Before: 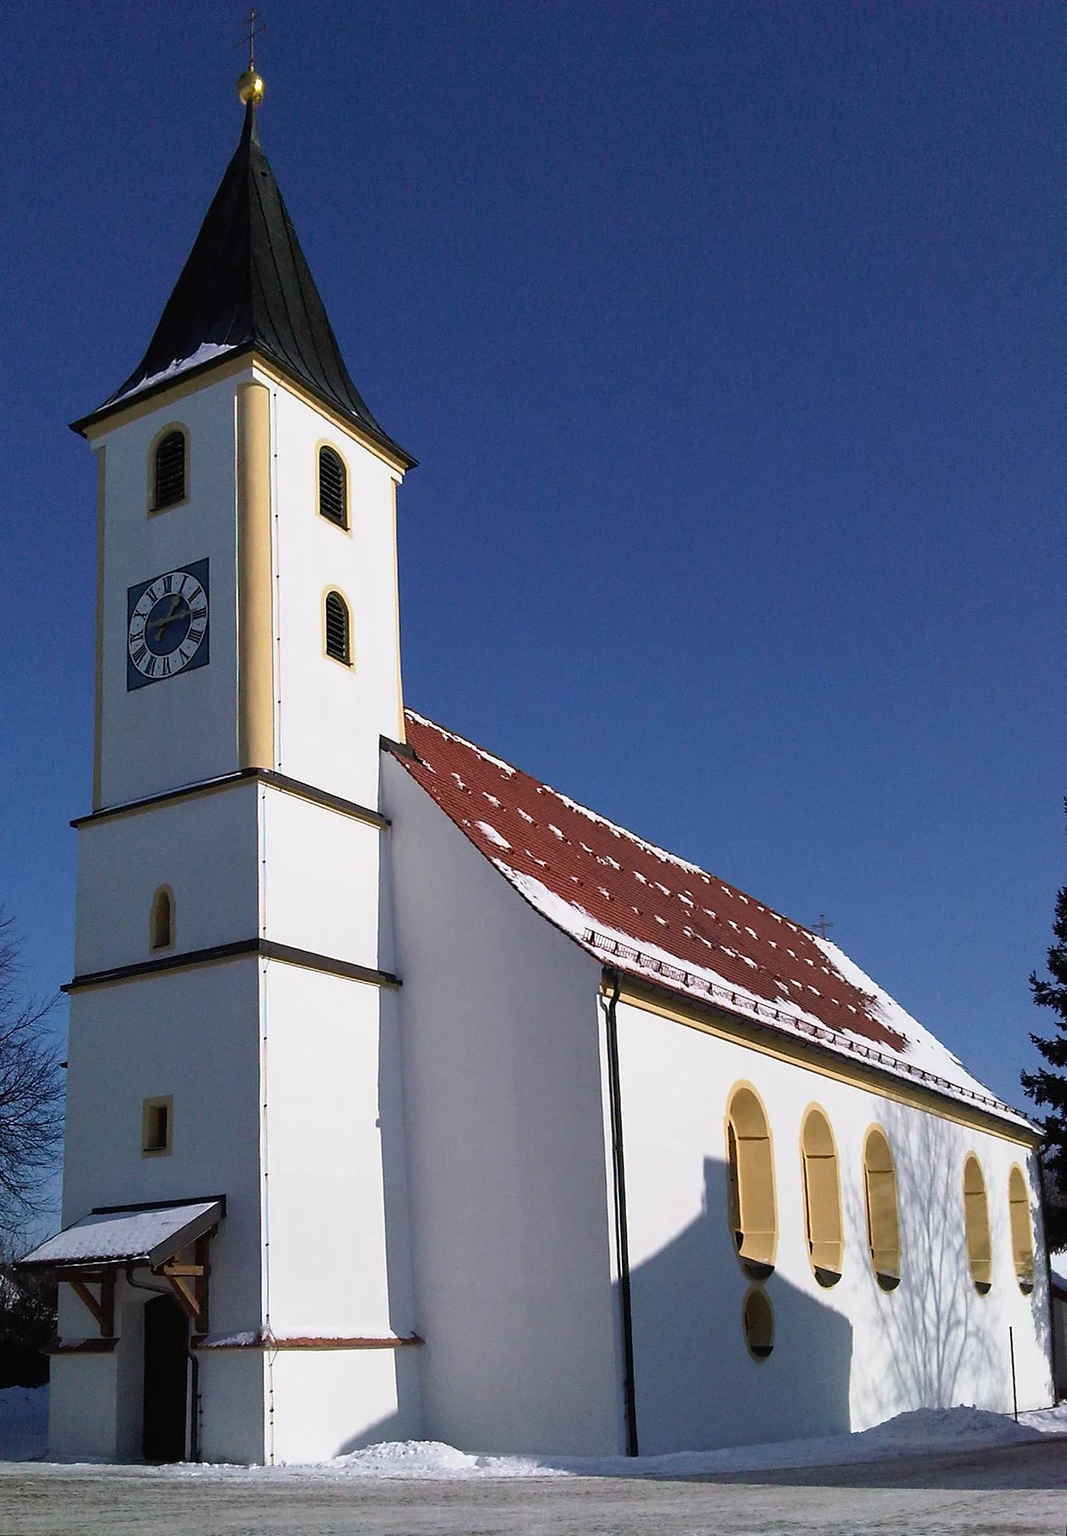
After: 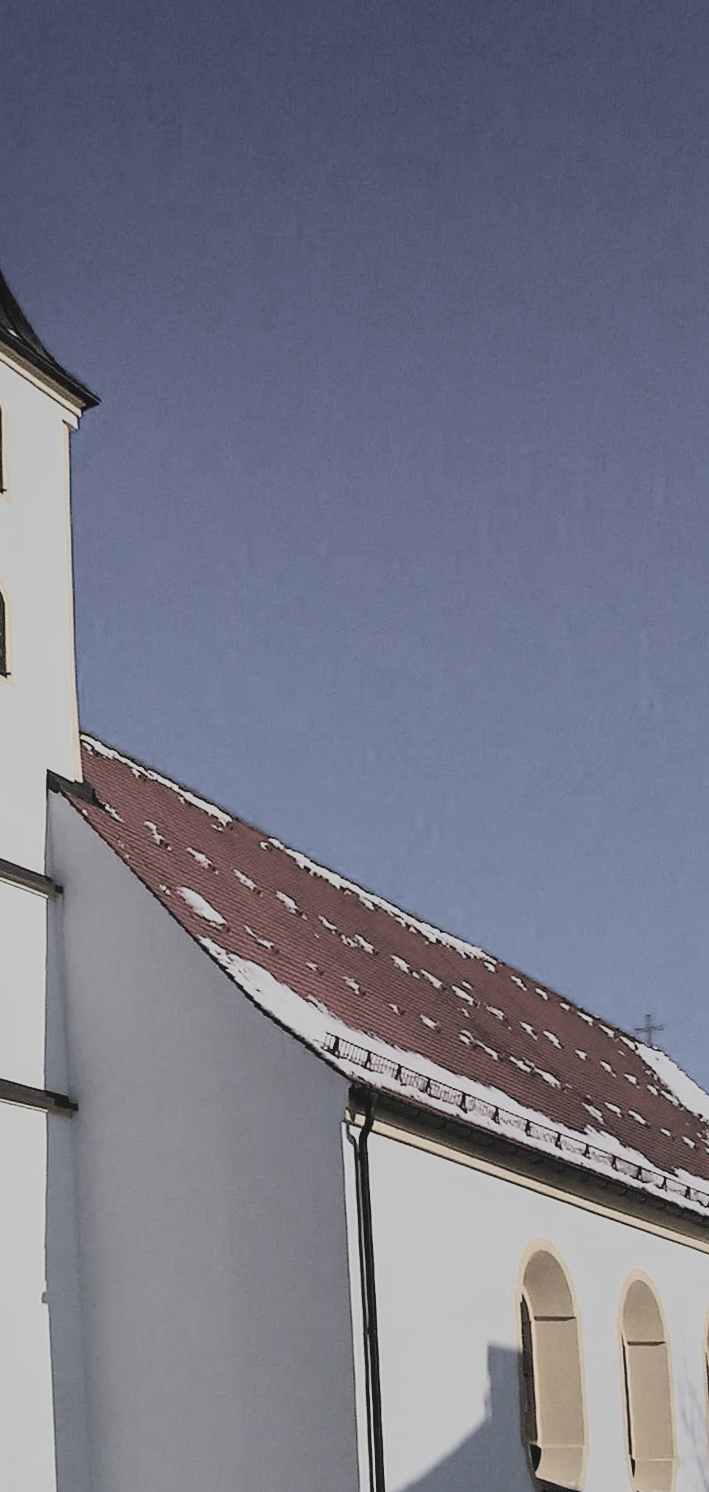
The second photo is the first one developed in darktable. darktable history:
color zones: curves: ch0 [(0.004, 0.305) (0.261, 0.623) (0.389, 0.399) (0.708, 0.571) (0.947, 0.34)]; ch1 [(0.025, 0.645) (0.229, 0.584) (0.326, 0.551) (0.484, 0.262) (0.757, 0.643)]
local contrast: highlights 70%, shadows 64%, detail 81%, midtone range 0.322
crop: left 32.36%, top 10.986%, right 18.711%, bottom 17.523%
filmic rgb: black relative exposure -5.14 EV, white relative exposure 3.97 EV, threshold 5.94 EV, hardness 2.88, contrast 1.188, highlights saturation mix -30.25%, color science v5 (2021), contrast in shadows safe, contrast in highlights safe, enable highlight reconstruction true
shadows and highlights: shadows -86.45, highlights -37.08, soften with gaussian
